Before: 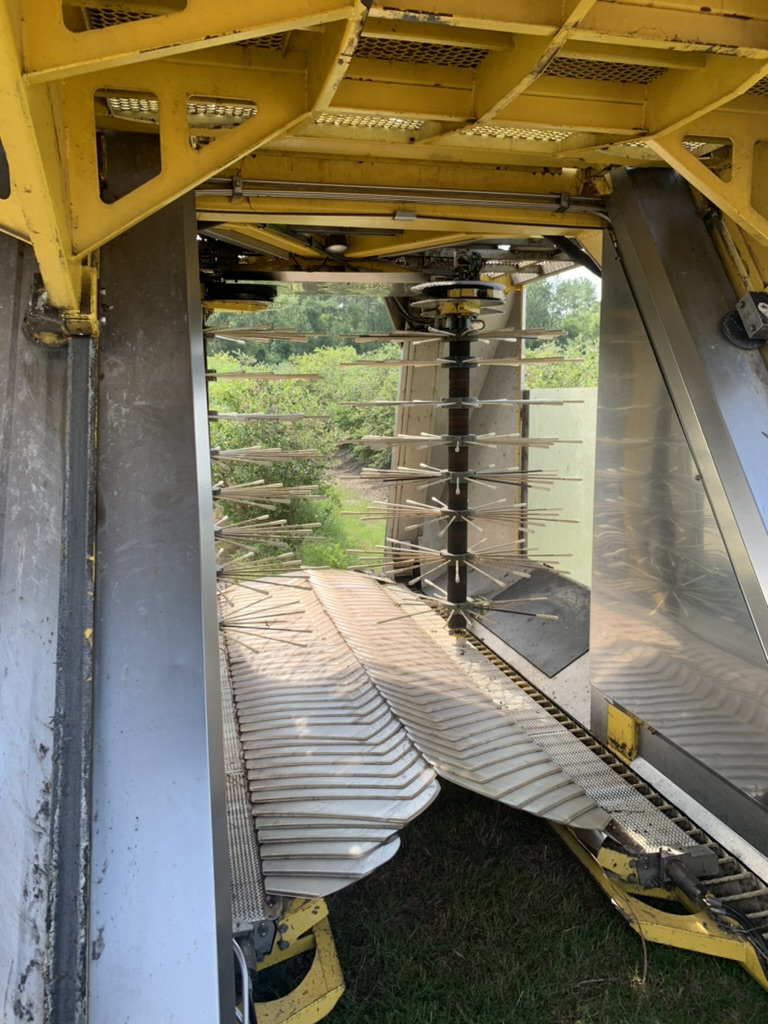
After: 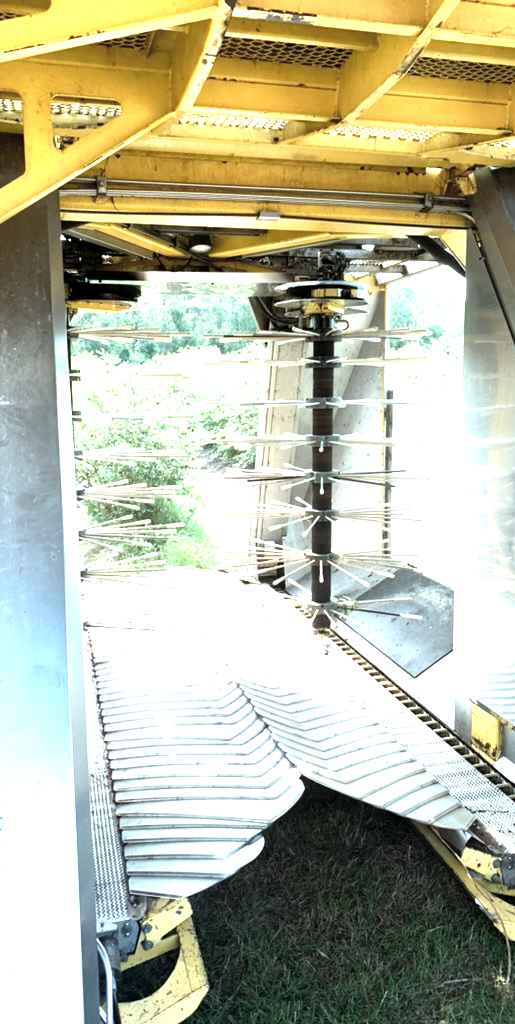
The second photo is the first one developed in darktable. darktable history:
crop and rotate: left 17.795%, right 15.108%
tone equalizer: mask exposure compensation -0.486 EV
levels: levels [0.012, 0.367, 0.697]
color correction: highlights a* -12.66, highlights b* -17.57, saturation 0.699
exposure: exposure 0.75 EV, compensate highlight preservation false
